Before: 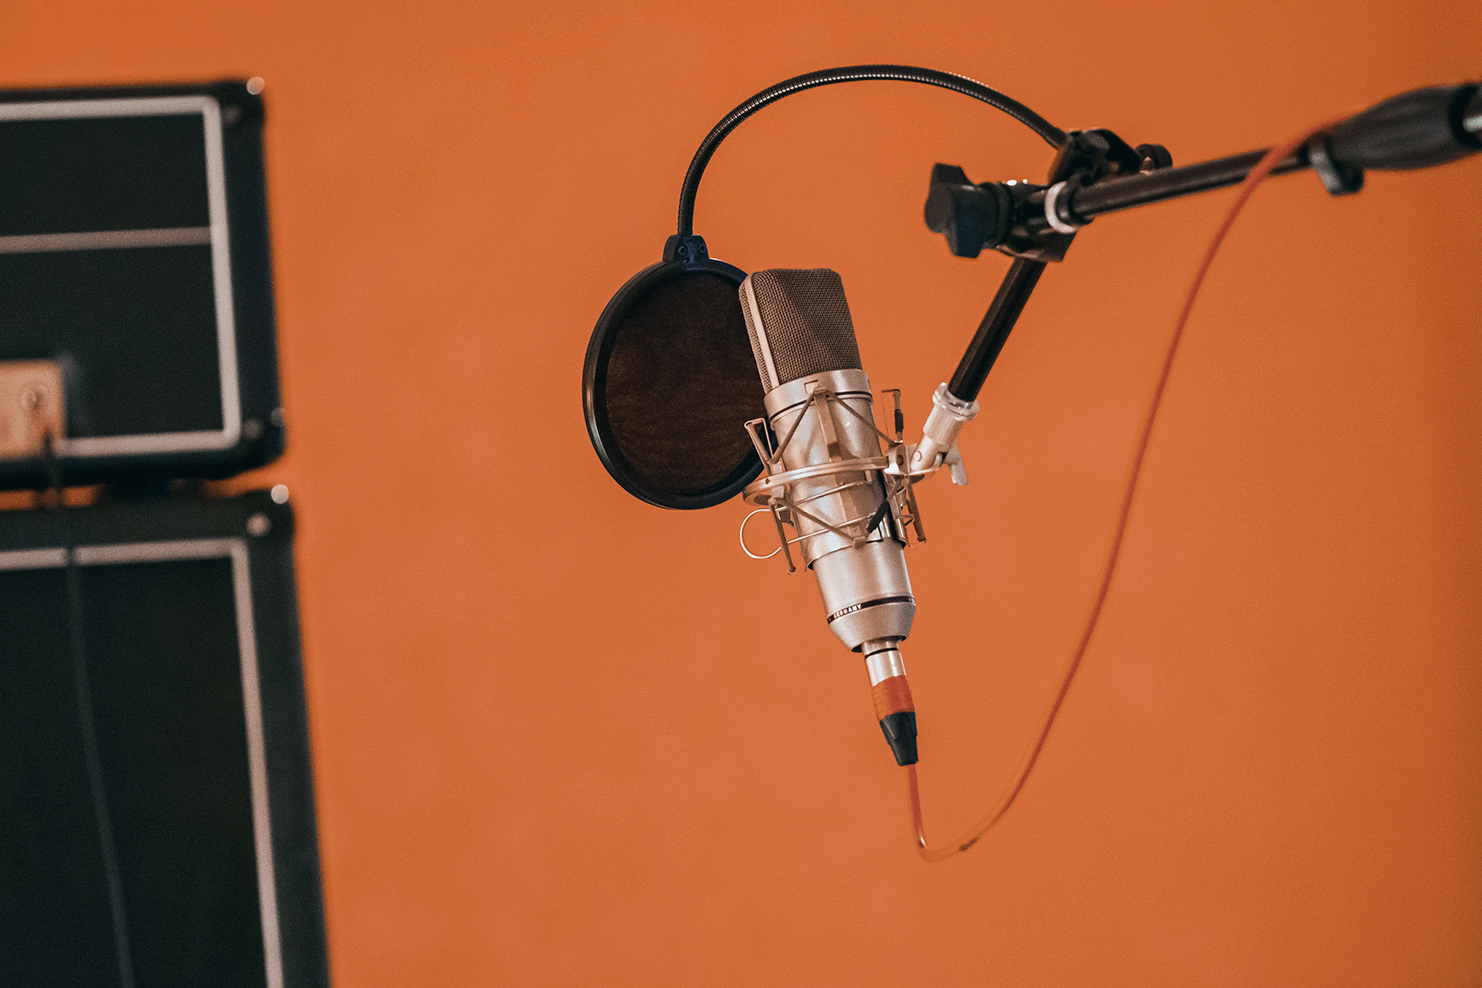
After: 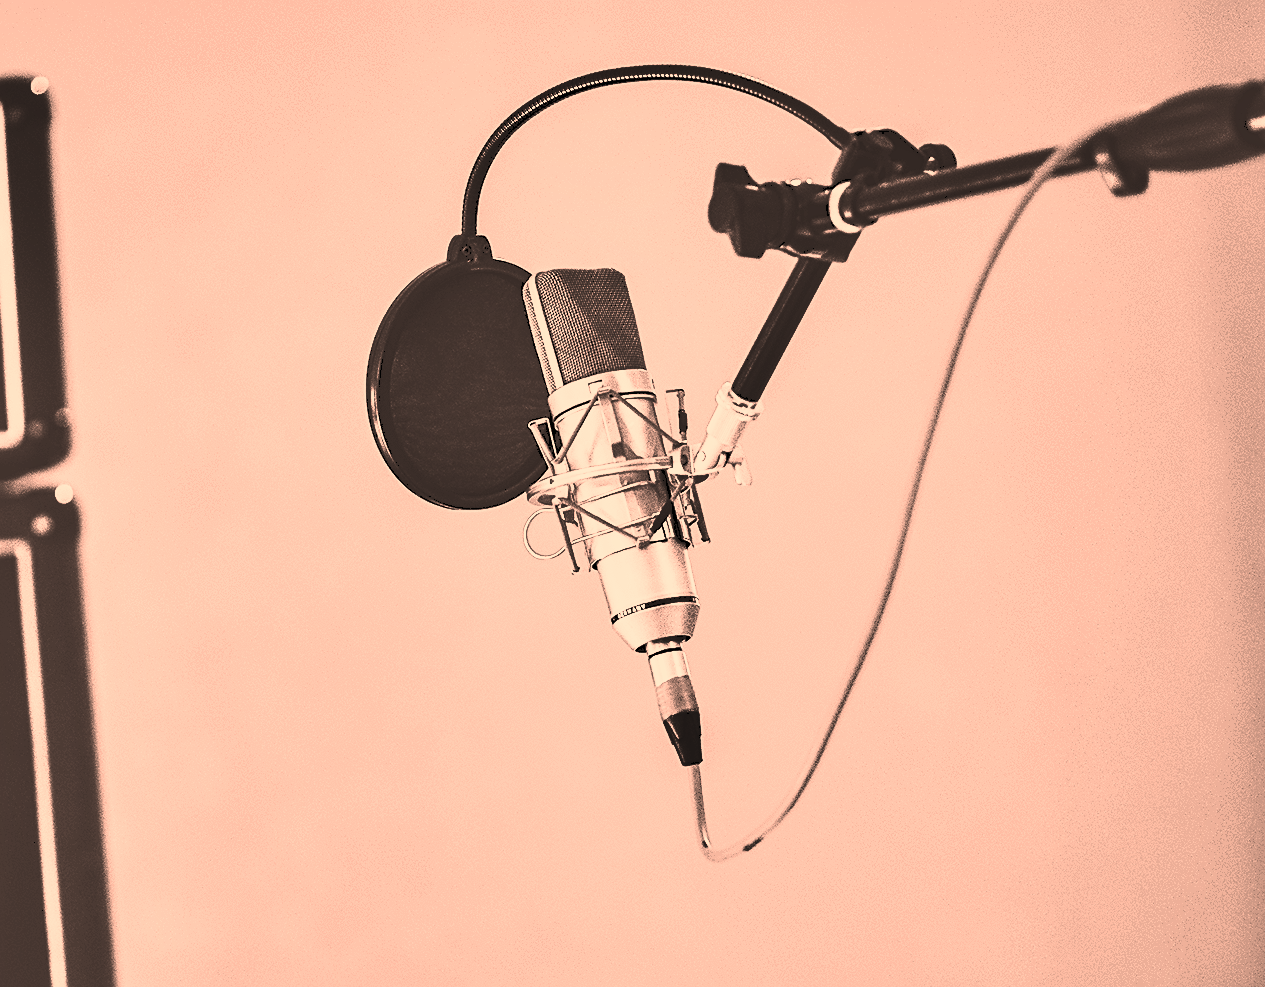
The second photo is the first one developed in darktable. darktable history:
color correction: highlights a* 40, highlights b* 40, saturation 0.69
sharpen: on, module defaults
contrast brightness saturation: contrast 0.53, brightness 0.47, saturation -1
tone curve: curves: ch0 [(0, 0) (0.003, 0.203) (0.011, 0.203) (0.025, 0.21) (0.044, 0.22) (0.069, 0.231) (0.1, 0.243) (0.136, 0.255) (0.177, 0.277) (0.224, 0.305) (0.277, 0.346) (0.335, 0.412) (0.399, 0.492) (0.468, 0.571) (0.543, 0.658) (0.623, 0.75) (0.709, 0.837) (0.801, 0.905) (0.898, 0.955) (1, 1)], preserve colors none
crop and rotate: left 14.584%
shadows and highlights: soften with gaussian
exposure: compensate highlight preservation false
